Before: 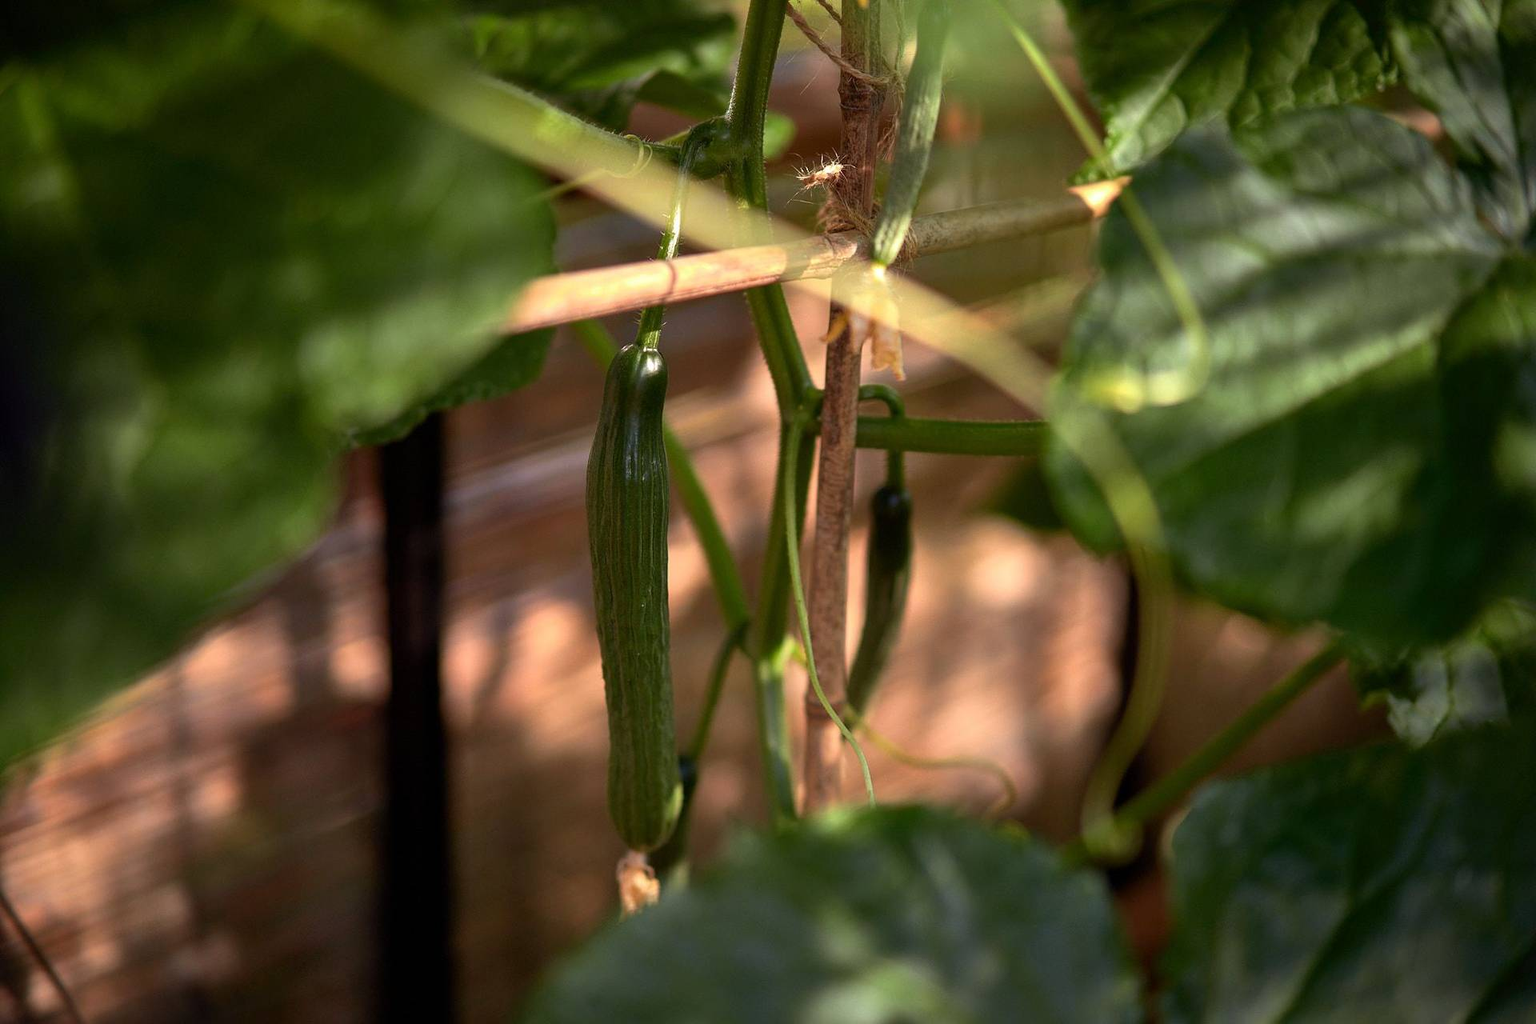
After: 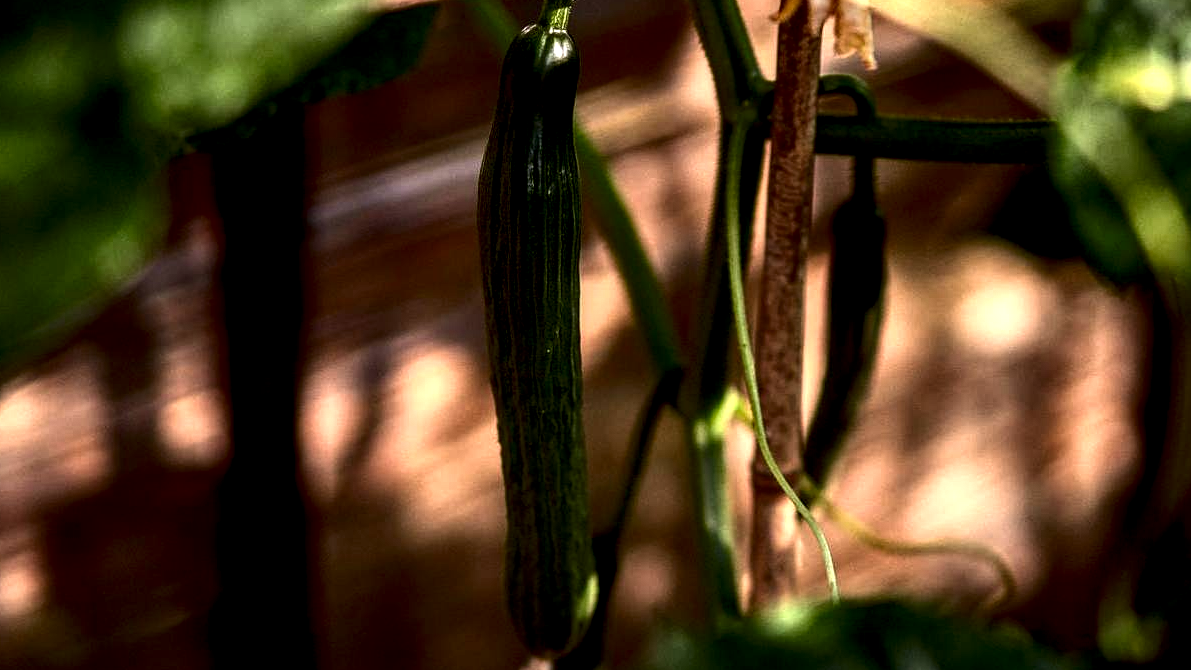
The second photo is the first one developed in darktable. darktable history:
local contrast: highlights 22%, detail 196%
contrast brightness saturation: contrast 0.186, brightness -0.232, saturation 0.116
crop: left 13.33%, top 31.721%, right 24.607%, bottom 15.928%
